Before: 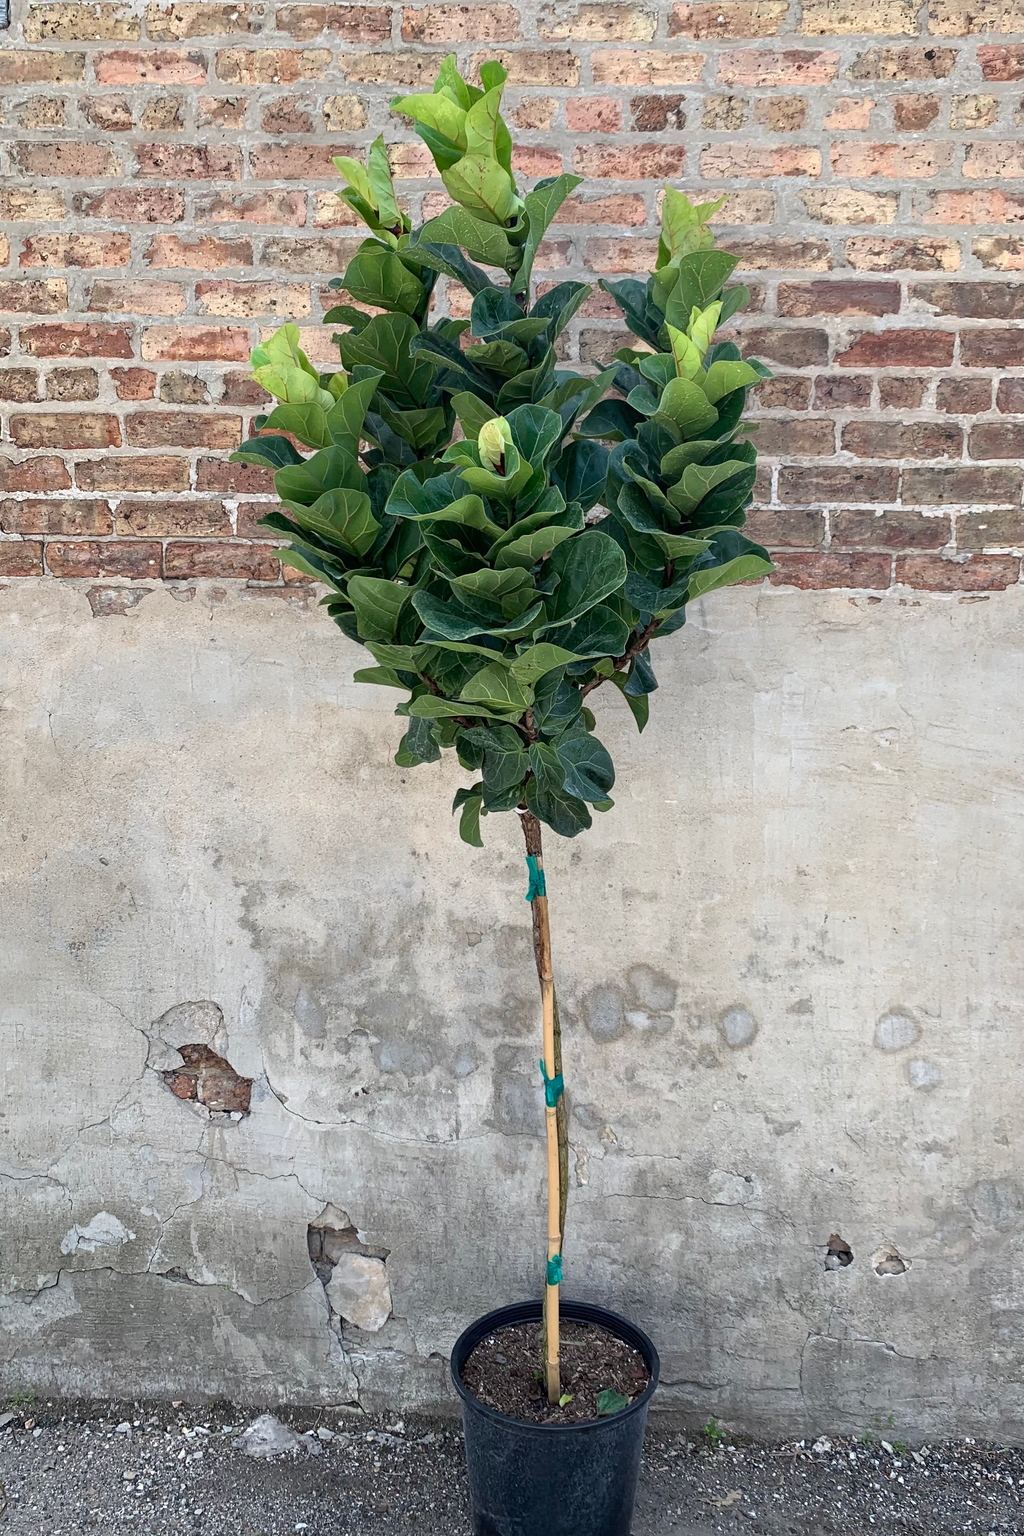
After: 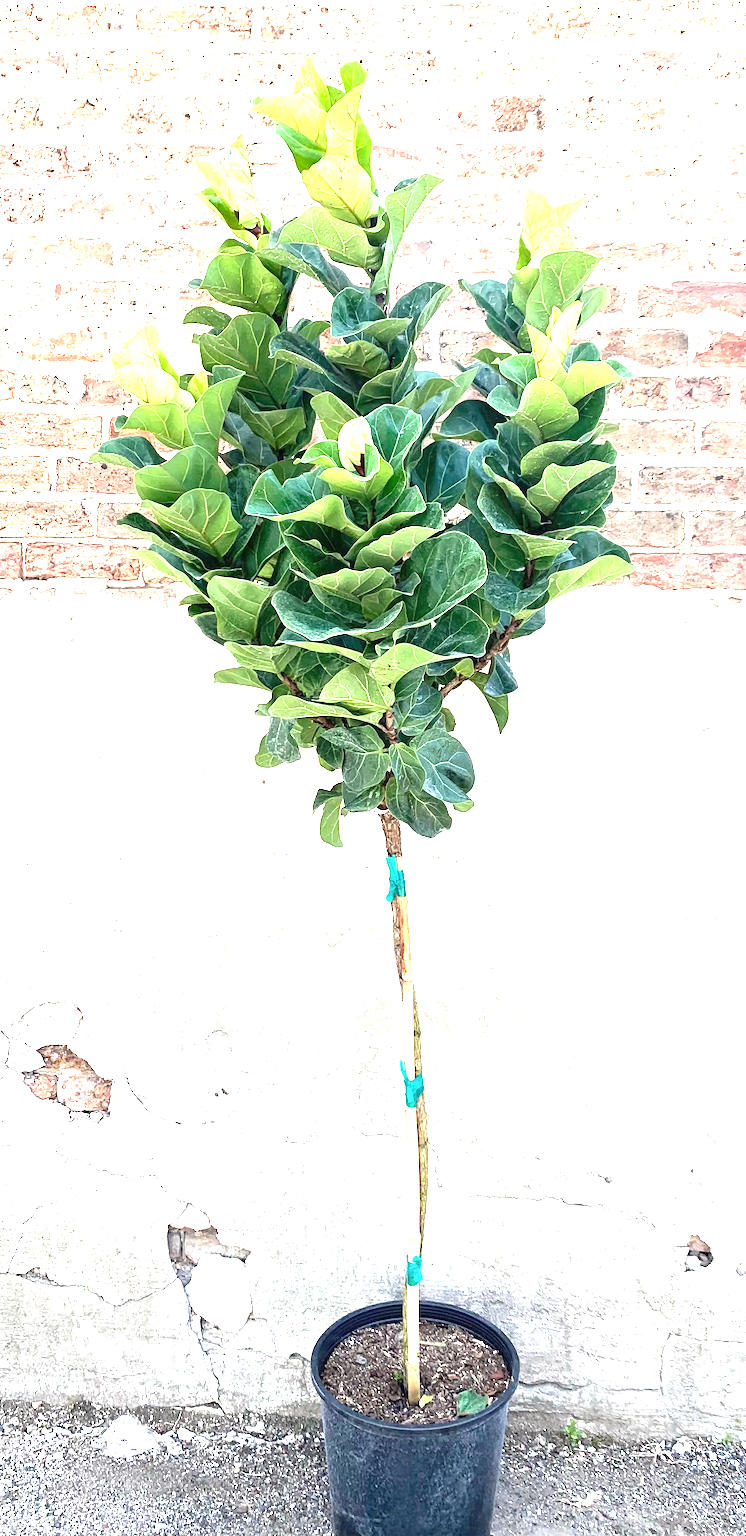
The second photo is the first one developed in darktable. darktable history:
exposure: black level correction 0, exposure 2.391 EV, compensate highlight preservation false
color calibration: x 0.339, y 0.355, temperature 5157.4 K
crop: left 13.719%, top 0%, right 13.401%
